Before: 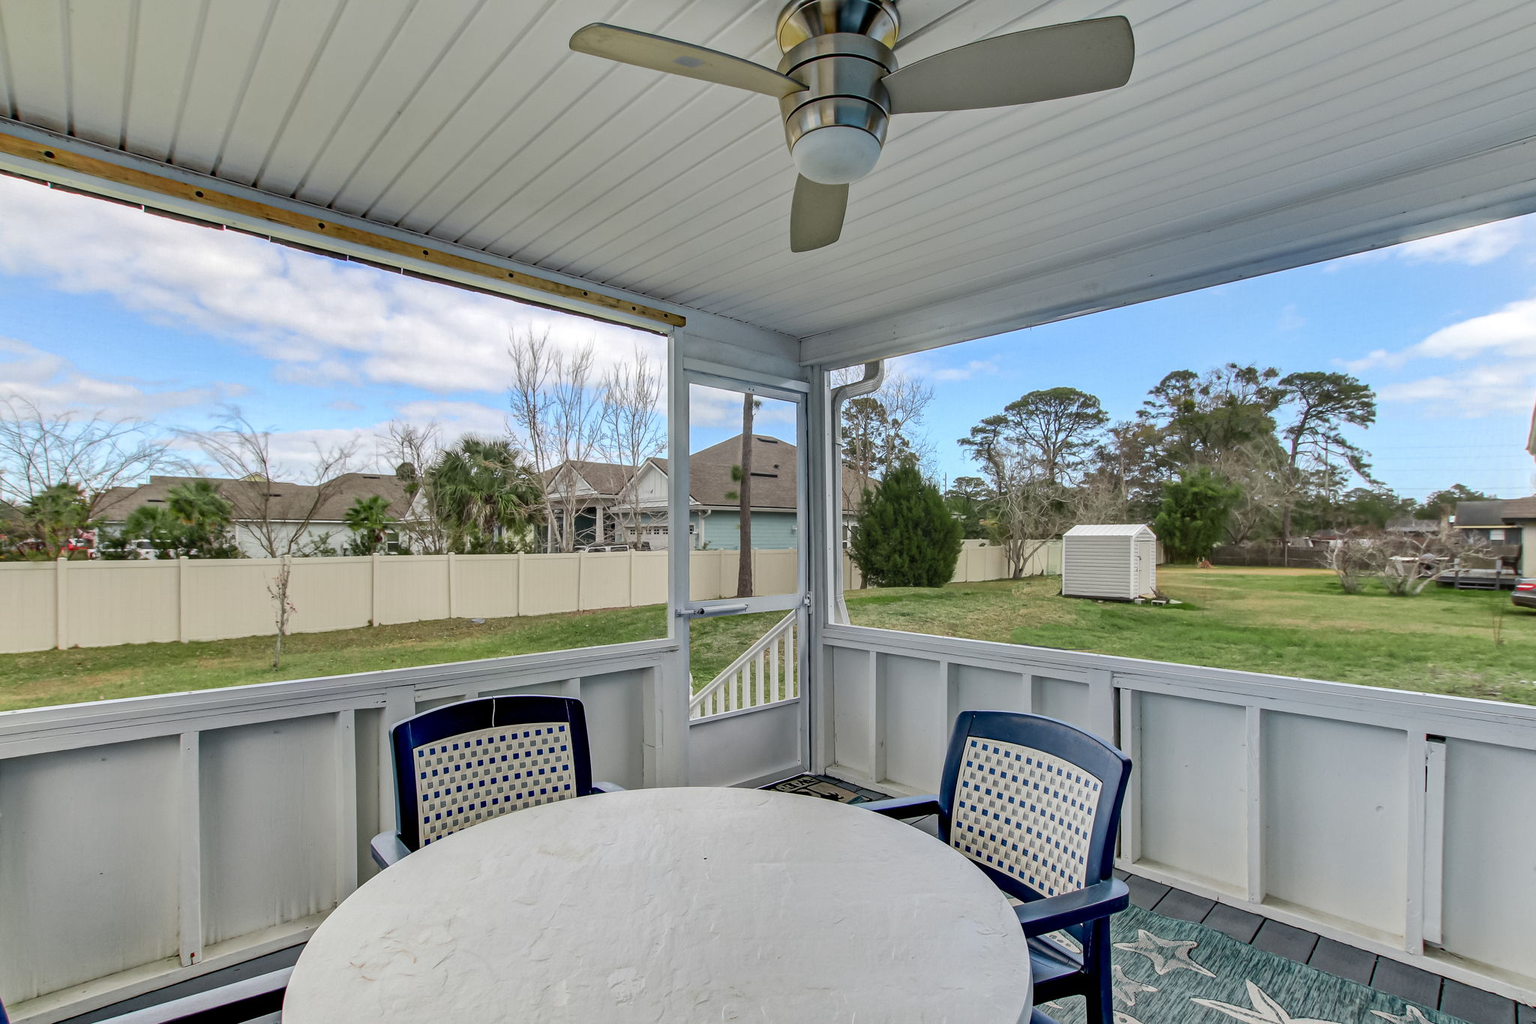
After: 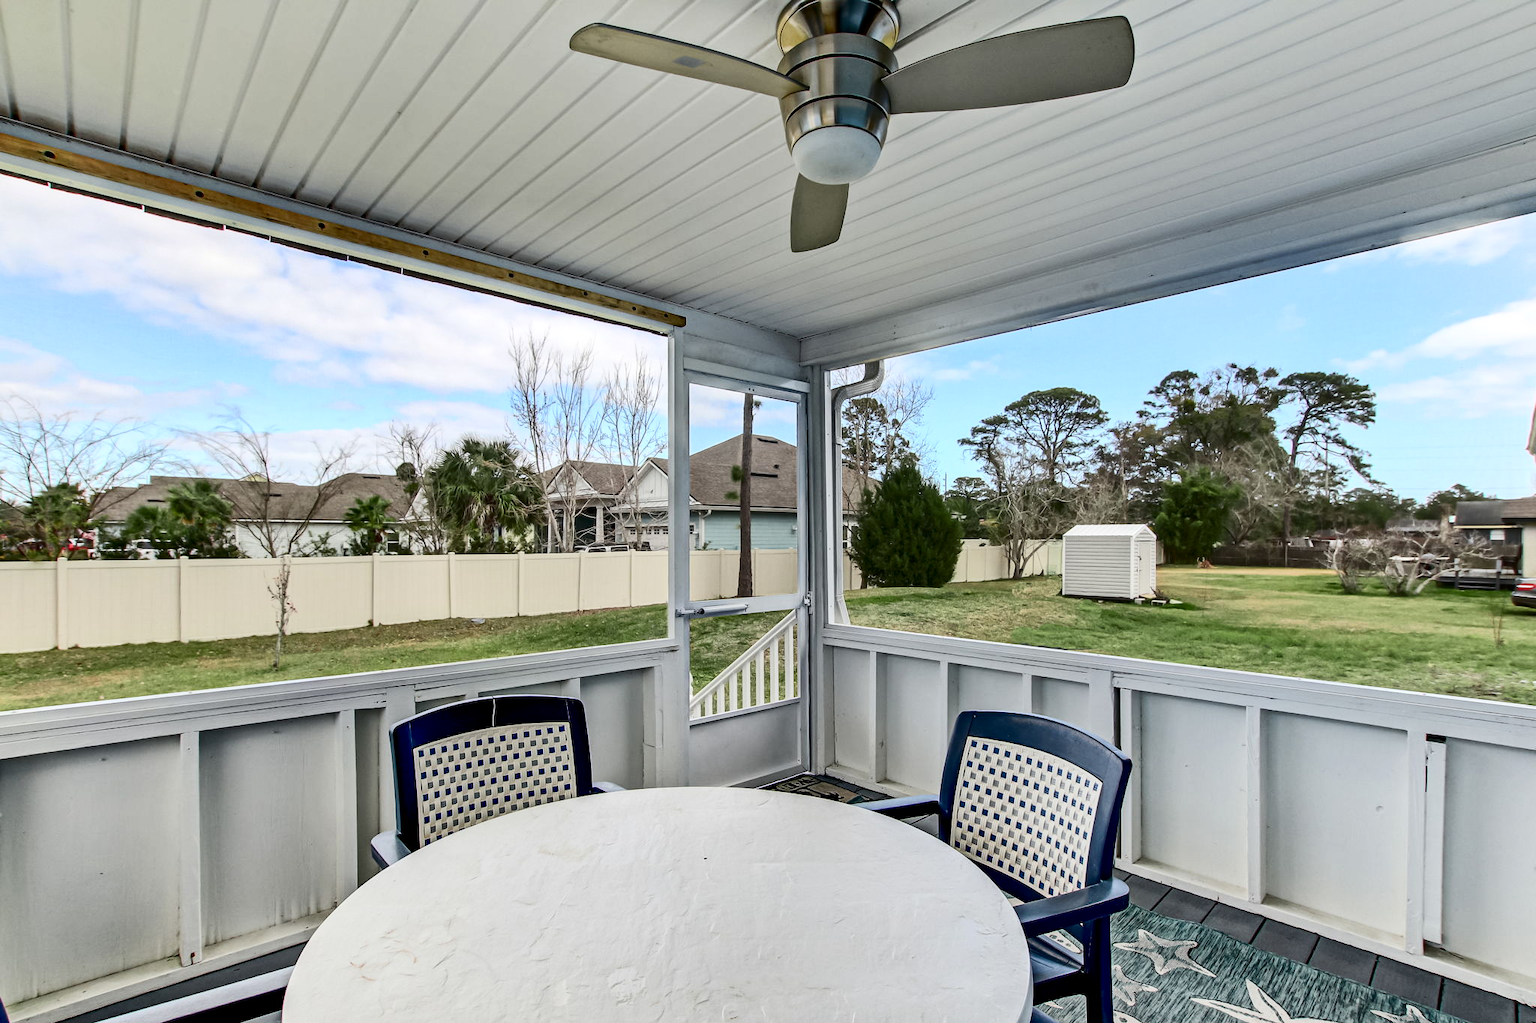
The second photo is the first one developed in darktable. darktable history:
contrast brightness saturation: contrast 0.291
